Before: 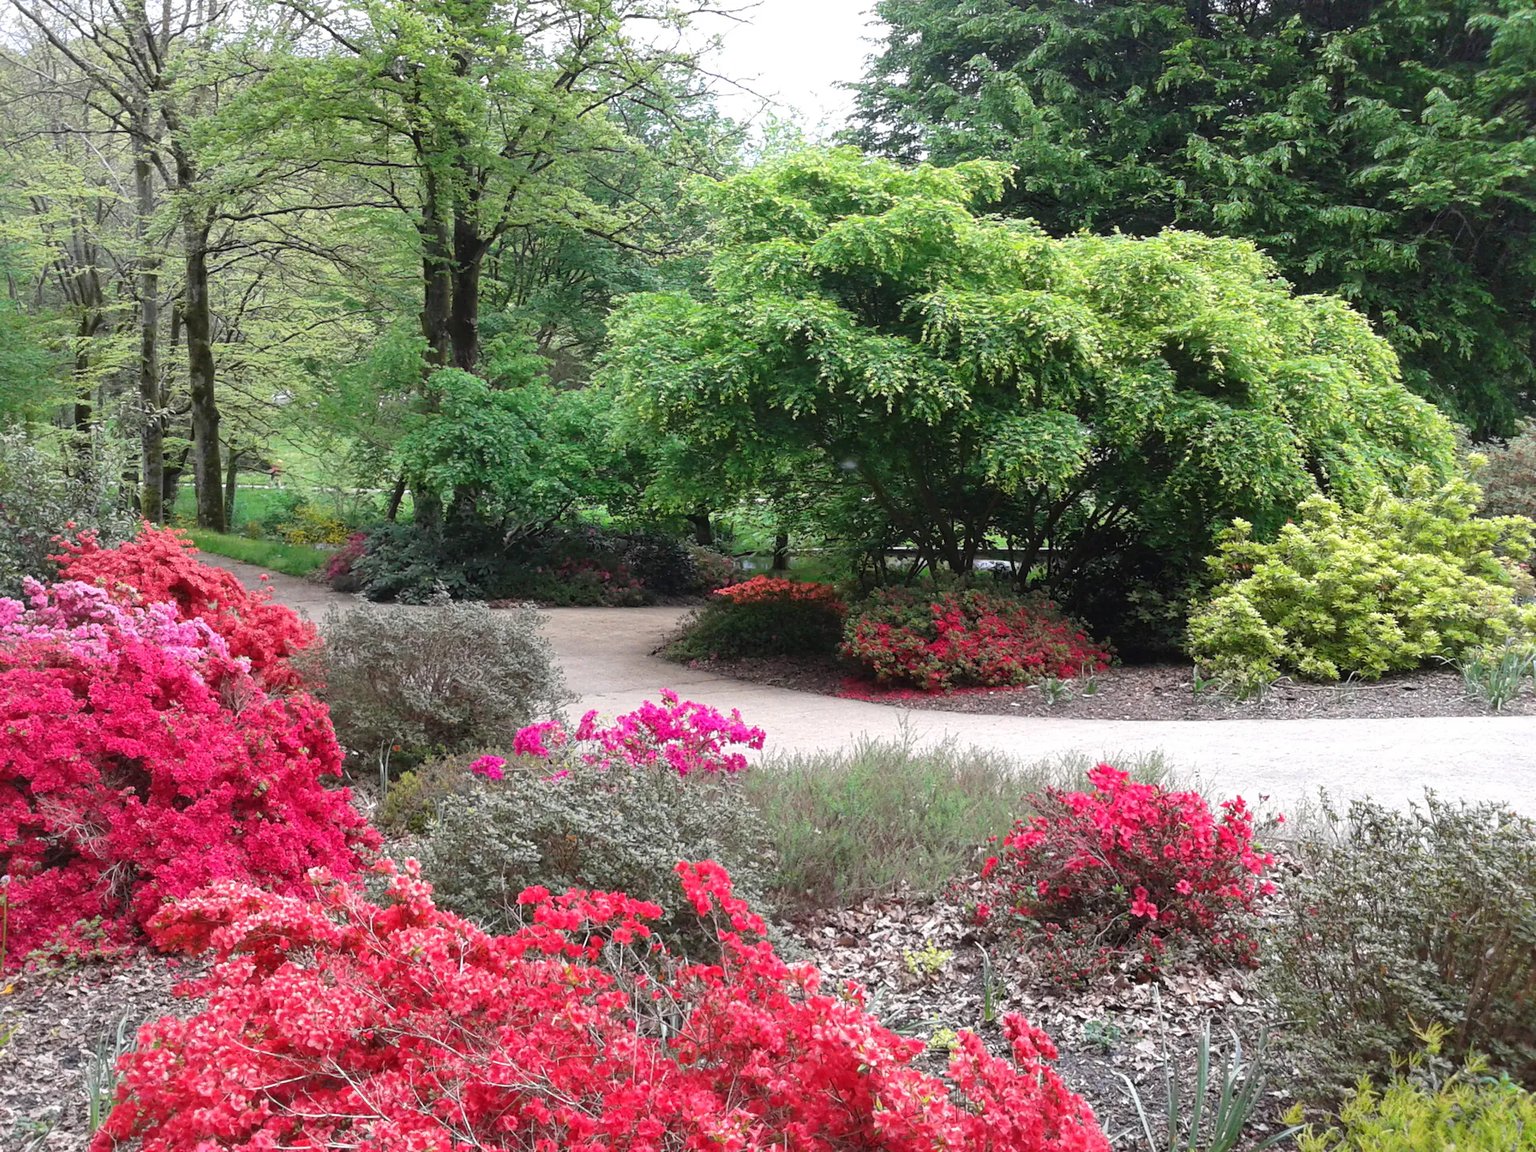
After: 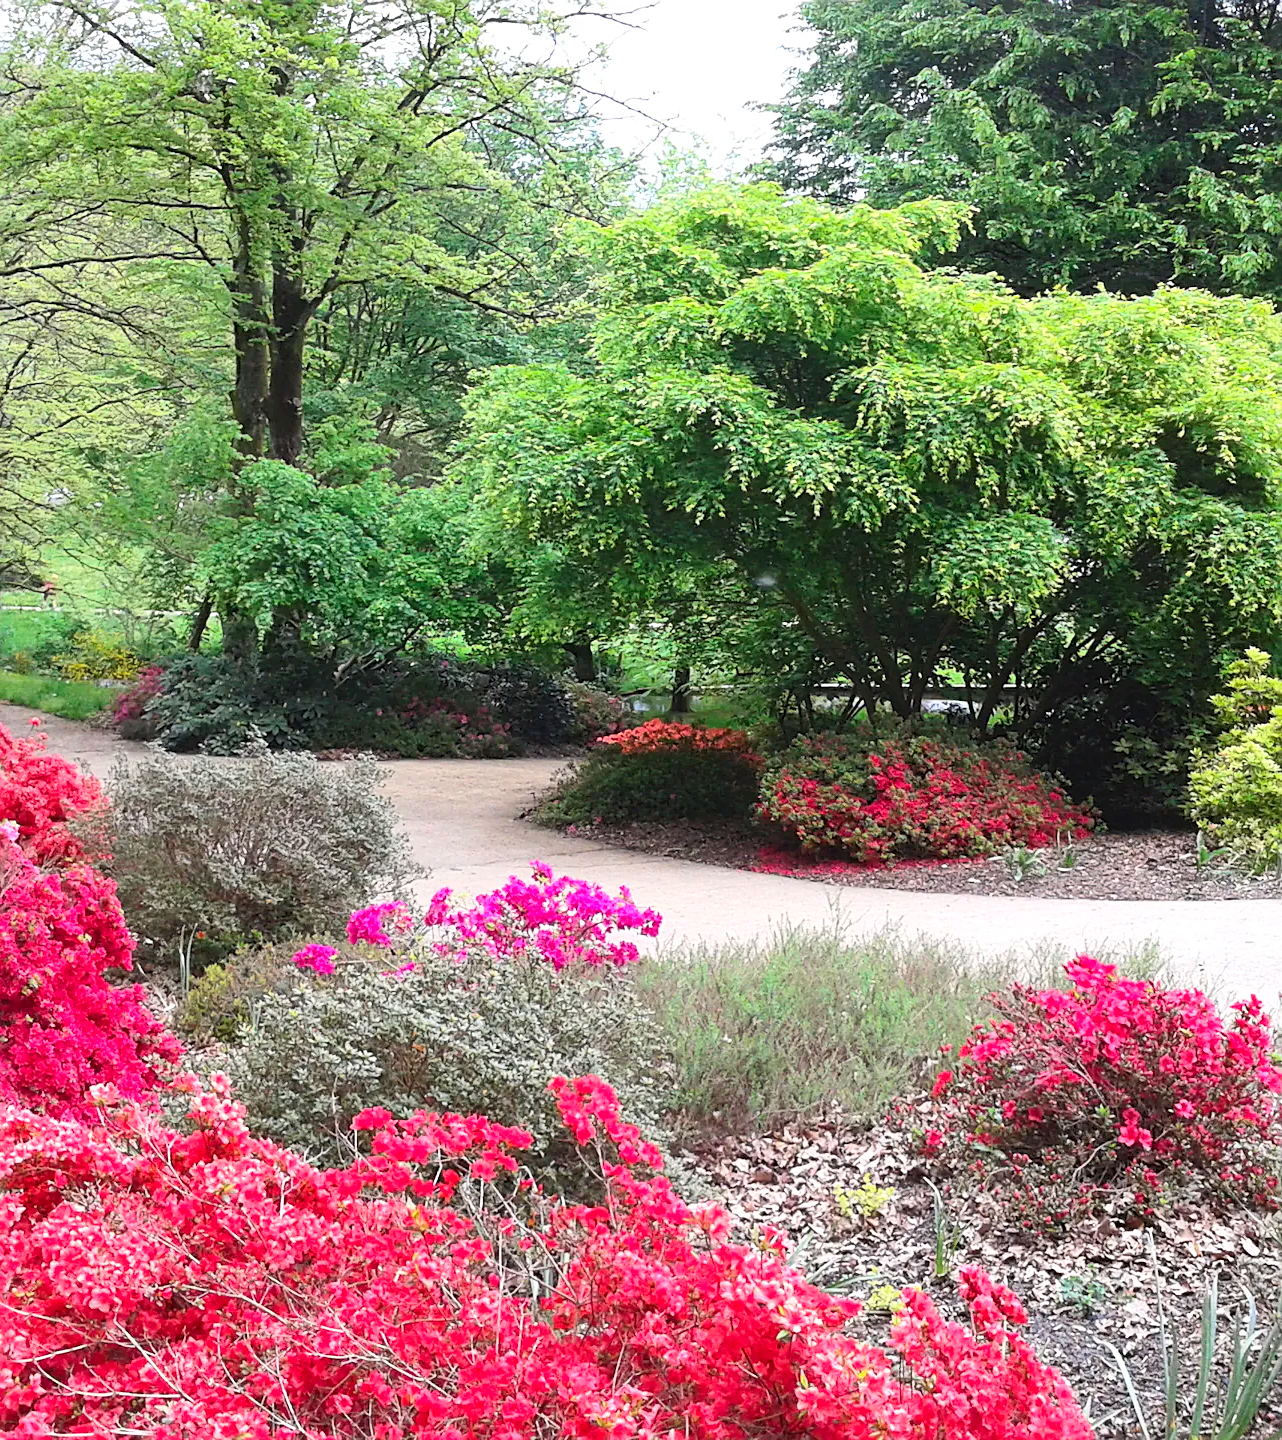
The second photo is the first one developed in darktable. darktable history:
crop: left 15.37%, right 17.822%
sharpen: on, module defaults
contrast brightness saturation: contrast 0.198, brightness 0.167, saturation 0.229
